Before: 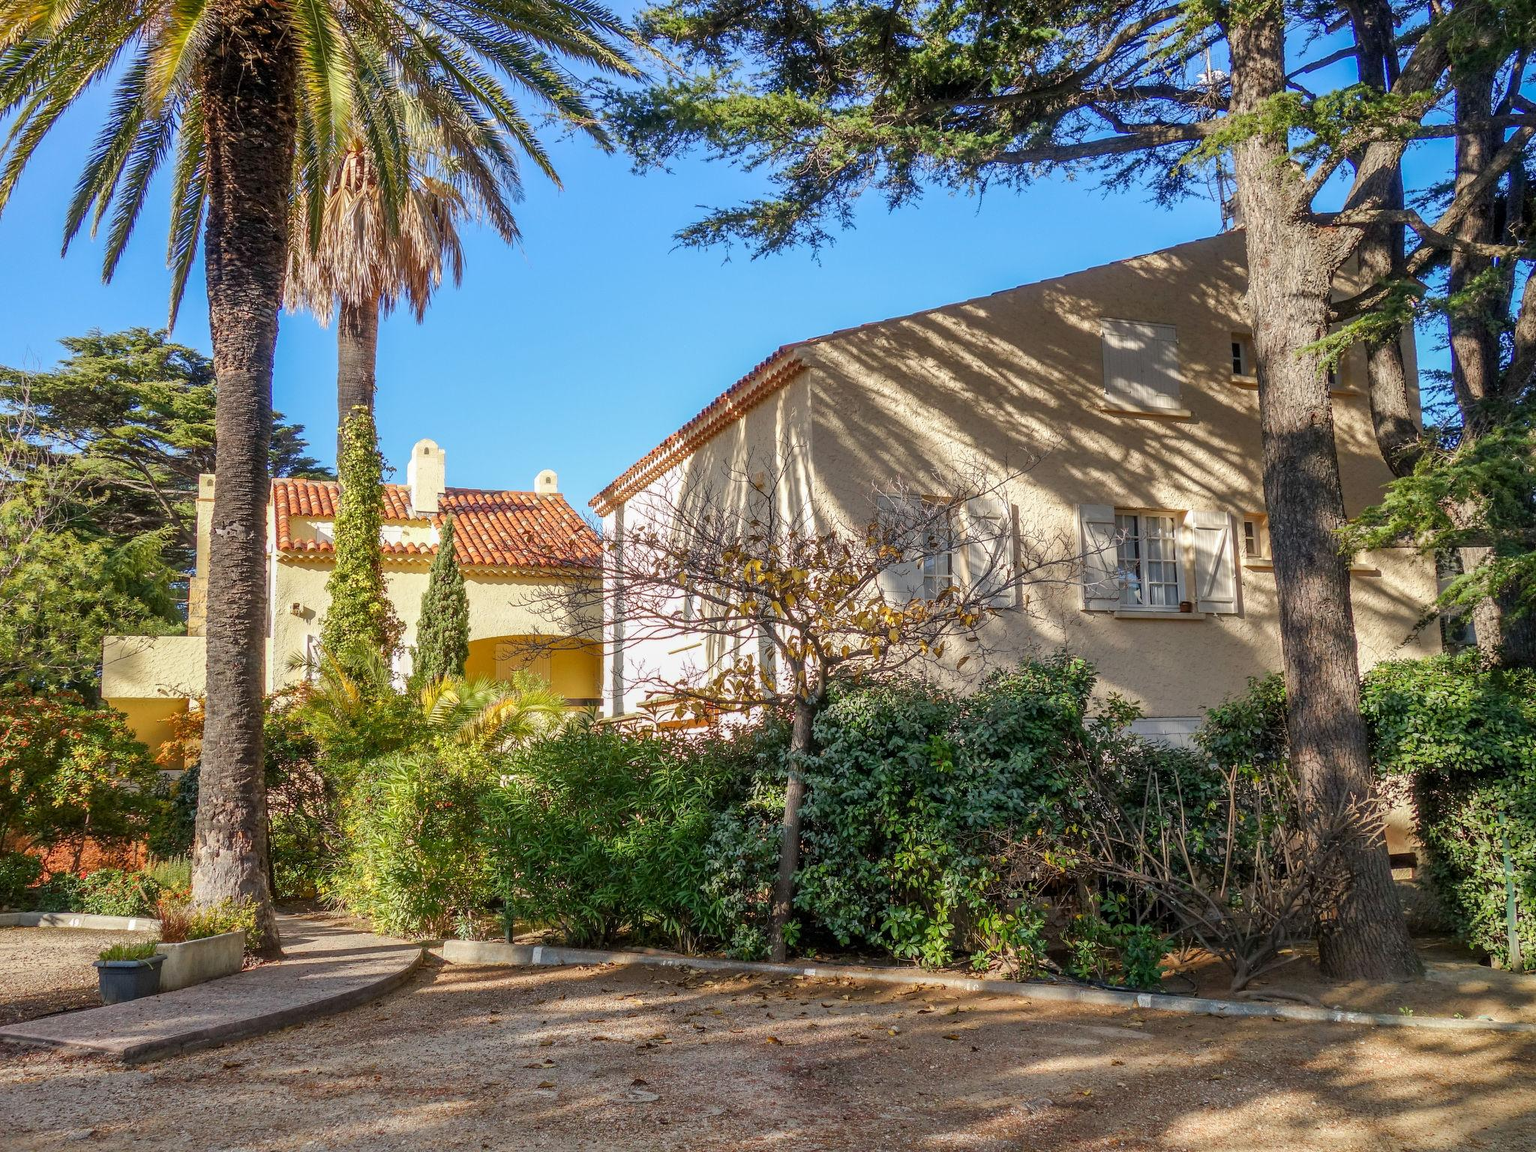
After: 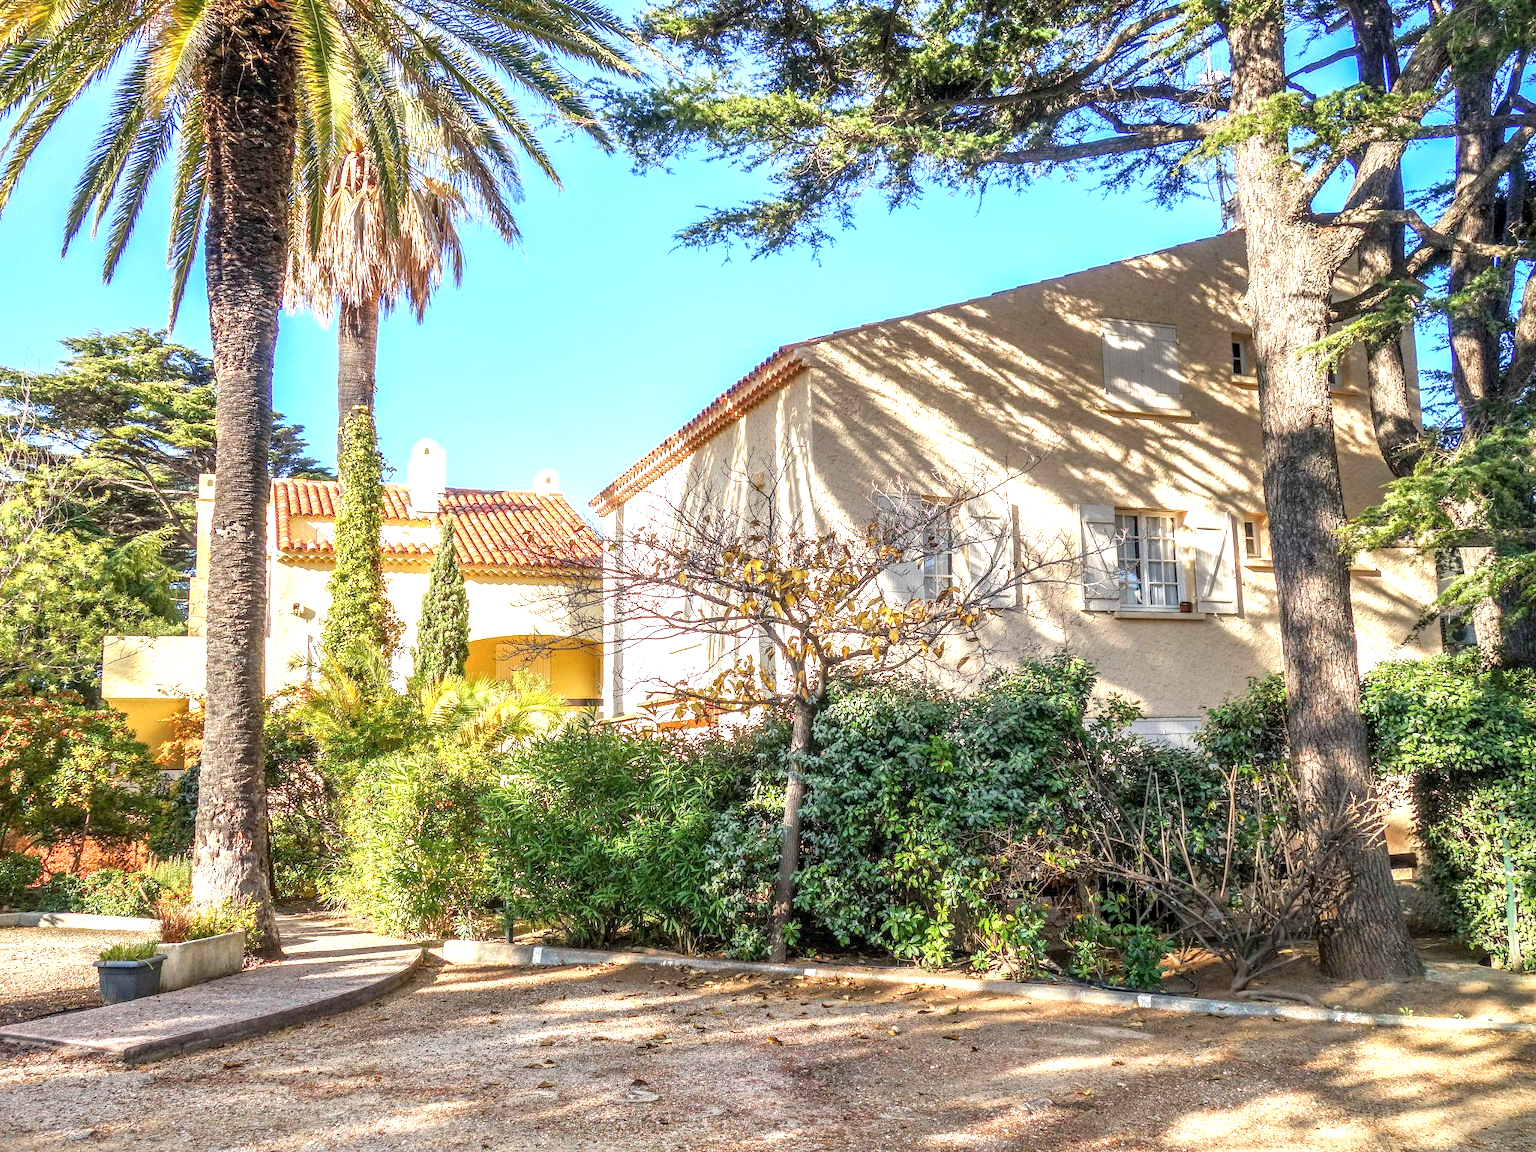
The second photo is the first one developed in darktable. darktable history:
exposure: exposure 1.158 EV, compensate highlight preservation false
contrast brightness saturation: saturation -0.058
local contrast: on, module defaults
